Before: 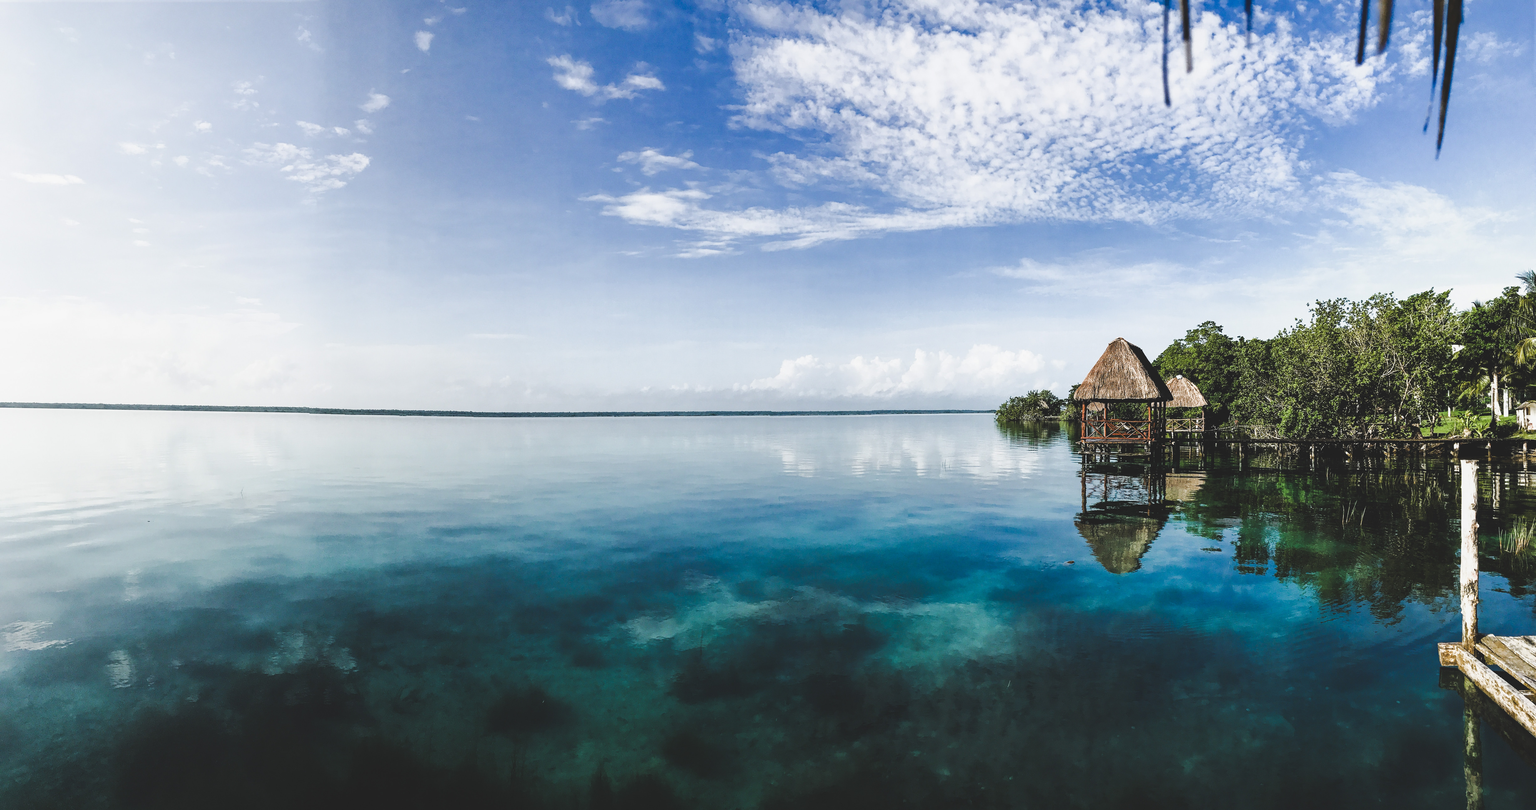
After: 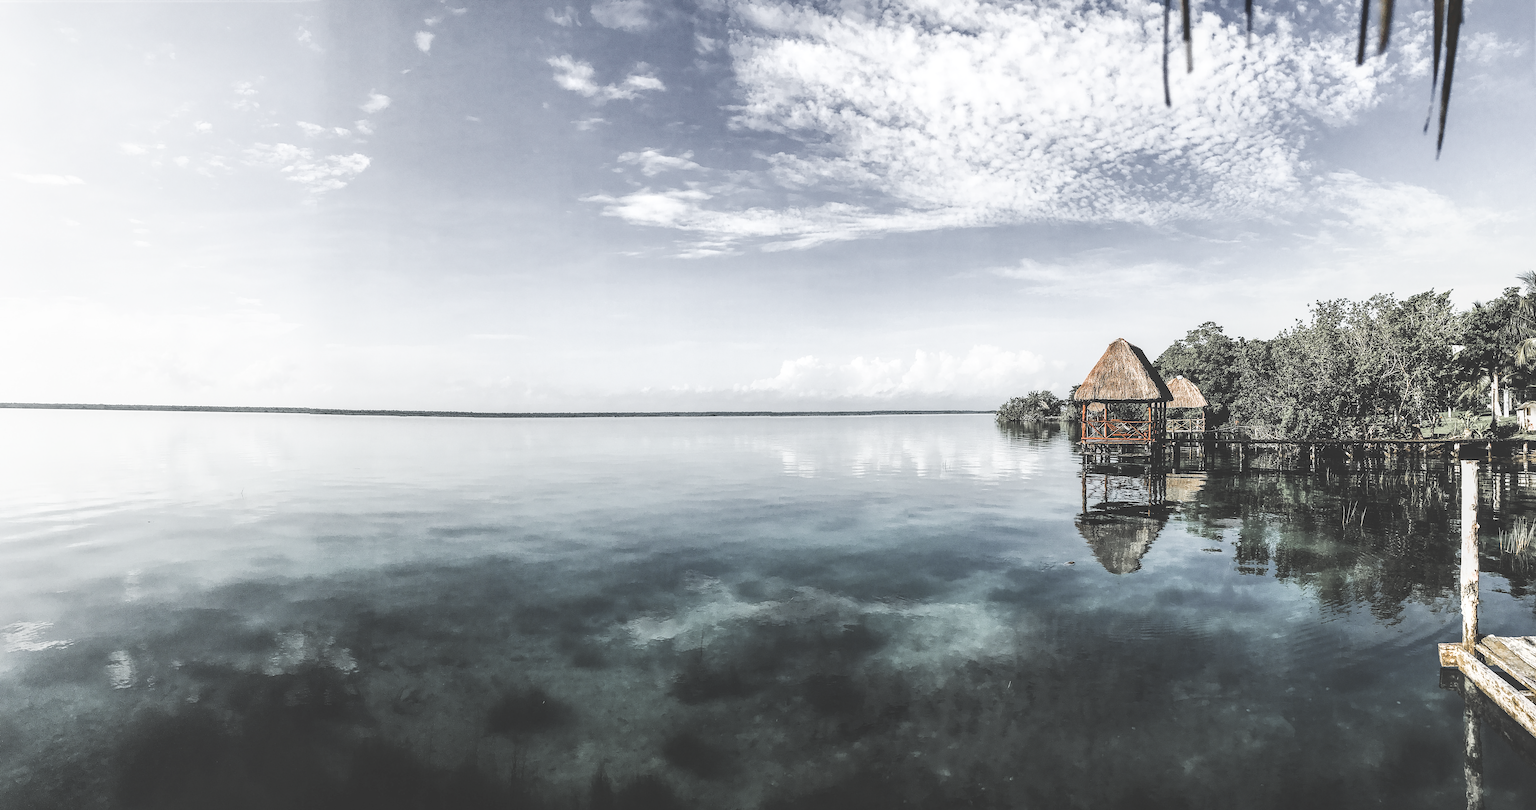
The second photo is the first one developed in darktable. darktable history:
sharpen: on, module defaults
local contrast: on, module defaults
color zones: curves: ch1 [(0, 0.638) (0.193, 0.442) (0.286, 0.15) (0.429, 0.14) (0.571, 0.142) (0.714, 0.154) (0.857, 0.175) (1, 0.638)]
contrast brightness saturation: contrast 0.14, brightness 0.21
